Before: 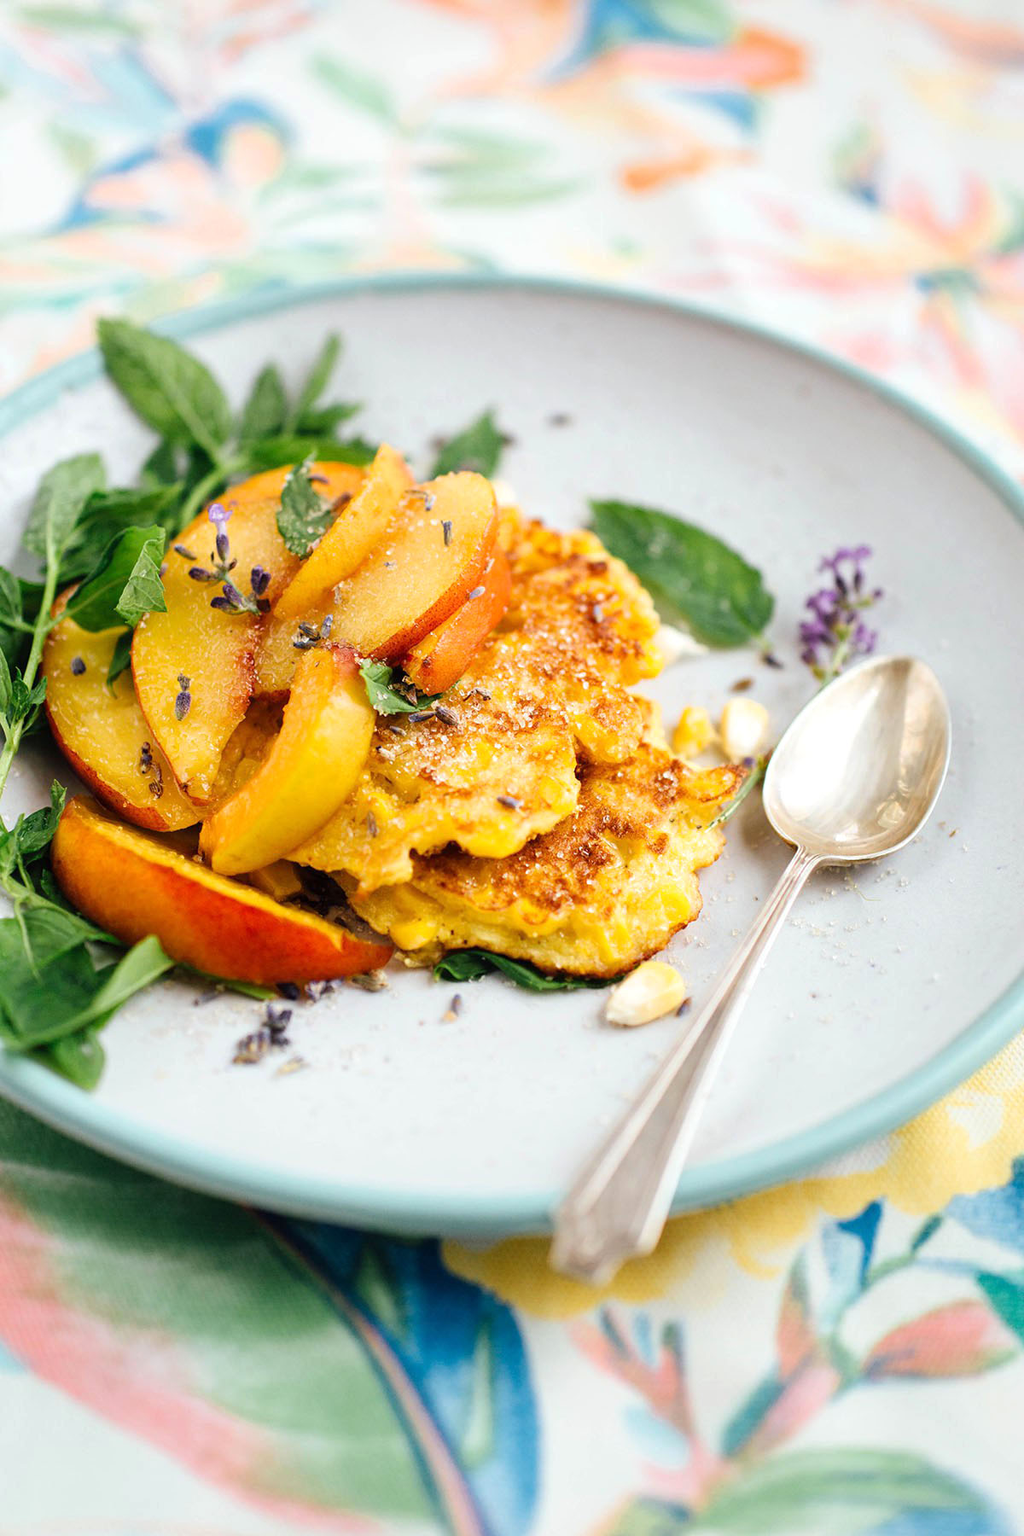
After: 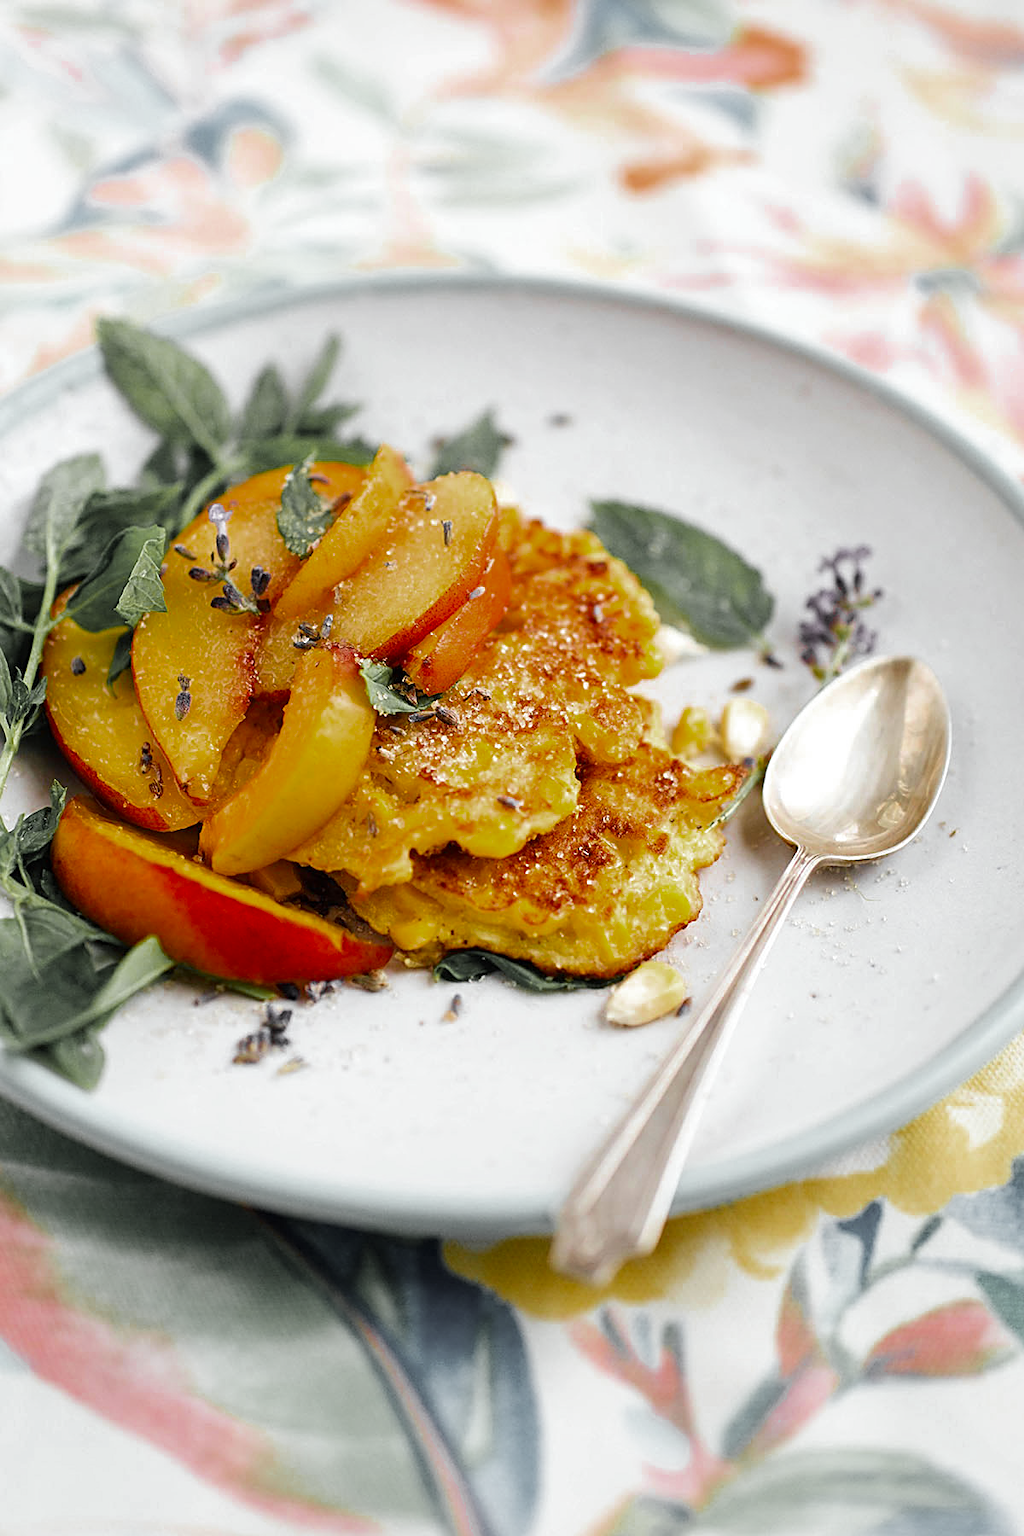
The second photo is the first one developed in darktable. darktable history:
sharpen: on, module defaults
color zones: curves: ch0 [(0.004, 0.388) (0.125, 0.392) (0.25, 0.404) (0.375, 0.5) (0.5, 0.5) (0.625, 0.5) (0.75, 0.5) (0.875, 0.5)]; ch1 [(0, 0.5) (0.125, 0.5) (0.25, 0.5) (0.375, 0.124) (0.524, 0.124) (0.645, 0.128) (0.789, 0.132) (0.914, 0.096) (0.998, 0.068)]
contrast brightness saturation: contrast 0.026, brightness -0.038
